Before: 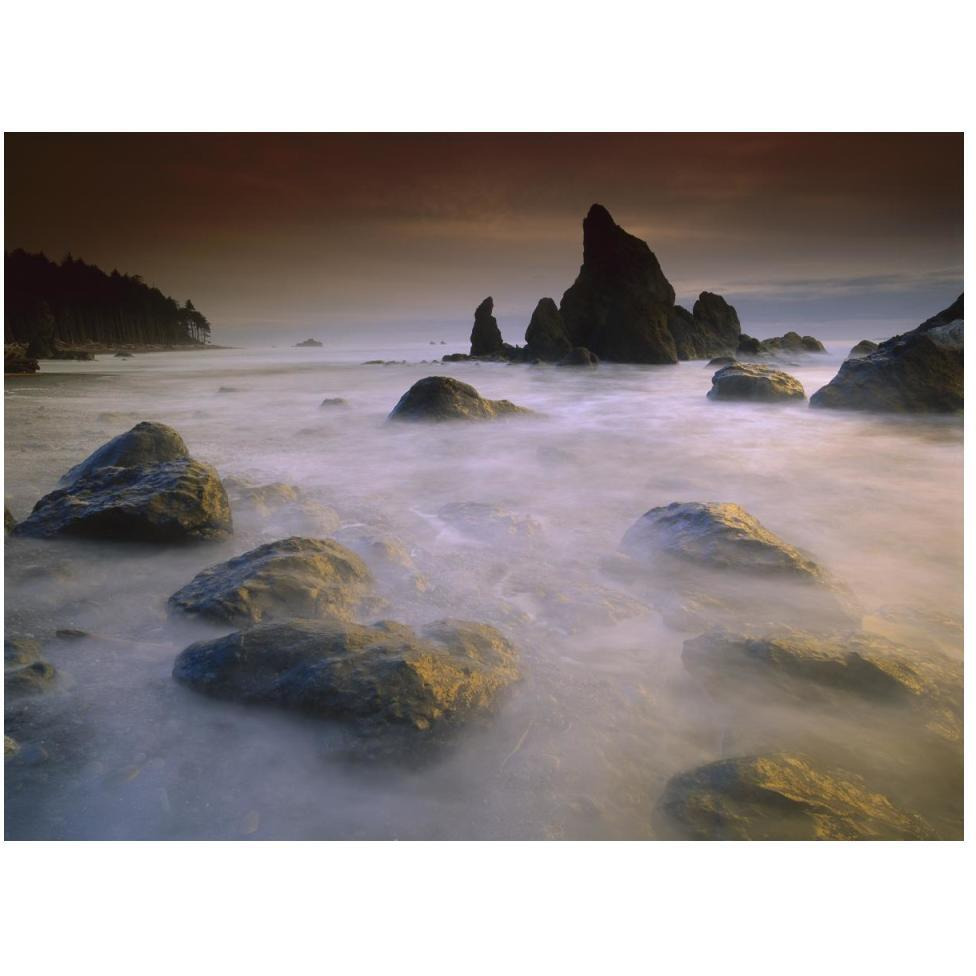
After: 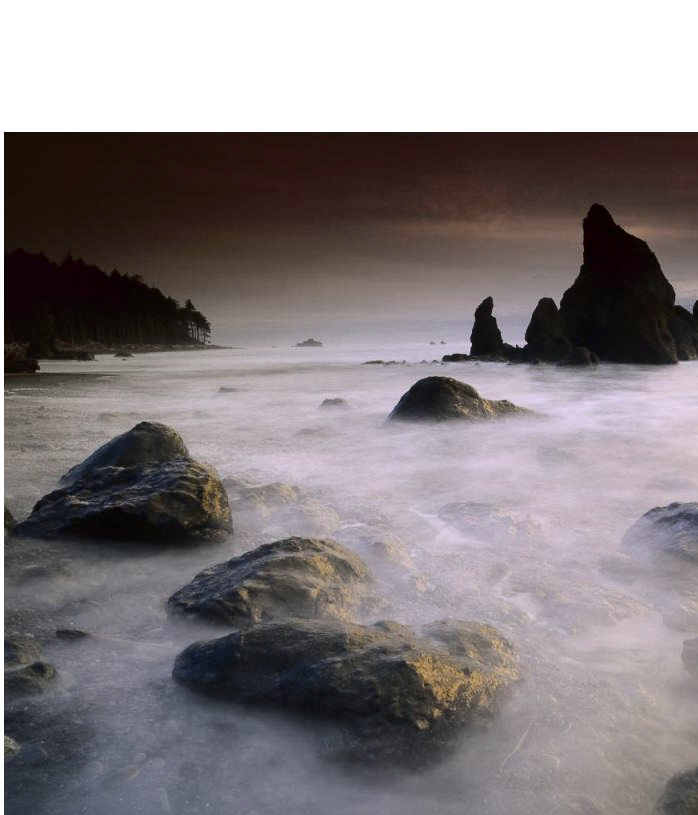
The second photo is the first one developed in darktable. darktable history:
crop: right 28.478%, bottom 16.441%
color correction: highlights b* 0.005, saturation 0.551
tone curve: curves: ch0 [(0, 0) (0.126, 0.061) (0.338, 0.285) (0.494, 0.518) (0.703, 0.762) (1, 1)]; ch1 [(0, 0) (0.364, 0.322) (0.443, 0.441) (0.5, 0.501) (0.55, 0.578) (1, 1)]; ch2 [(0, 0) (0.44, 0.424) (0.501, 0.499) (0.557, 0.564) (0.613, 0.682) (0.707, 0.746) (1, 1)], color space Lab, independent channels, preserve colors none
local contrast: mode bilateral grid, contrast 20, coarseness 51, detail 120%, midtone range 0.2
